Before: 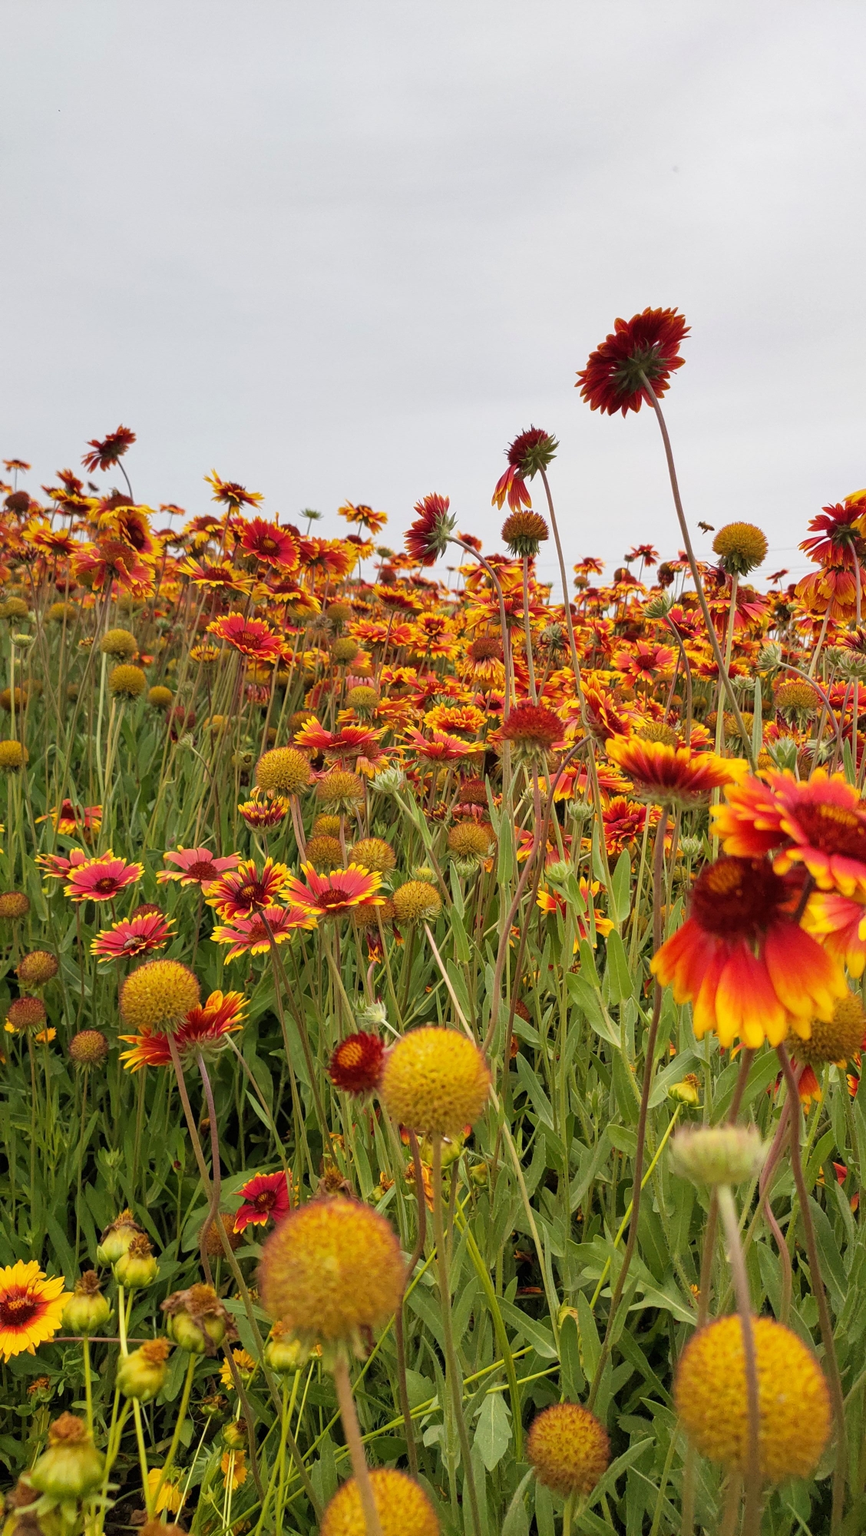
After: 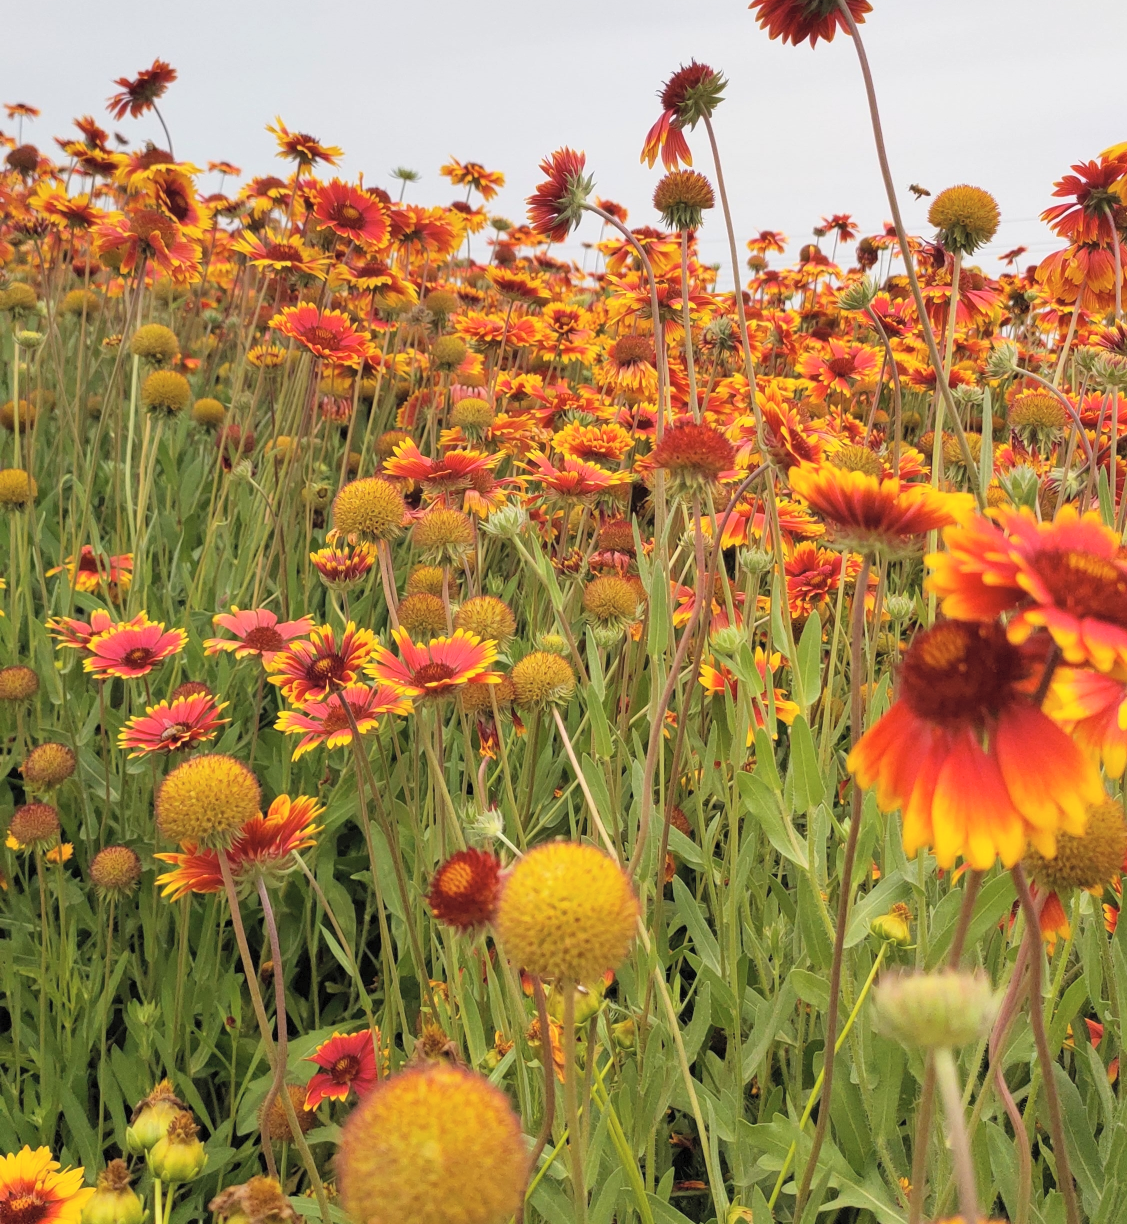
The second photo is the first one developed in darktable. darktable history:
exposure: compensate exposure bias true, compensate highlight preservation false
contrast brightness saturation: brightness 0.154
crop and rotate: top 24.788%, bottom 13.985%
contrast equalizer: octaves 7, y [[0.5 ×6], [0.5 ×6], [0.975, 0.964, 0.925, 0.865, 0.793, 0.721], [0 ×6], [0 ×6]], mix 0.134
